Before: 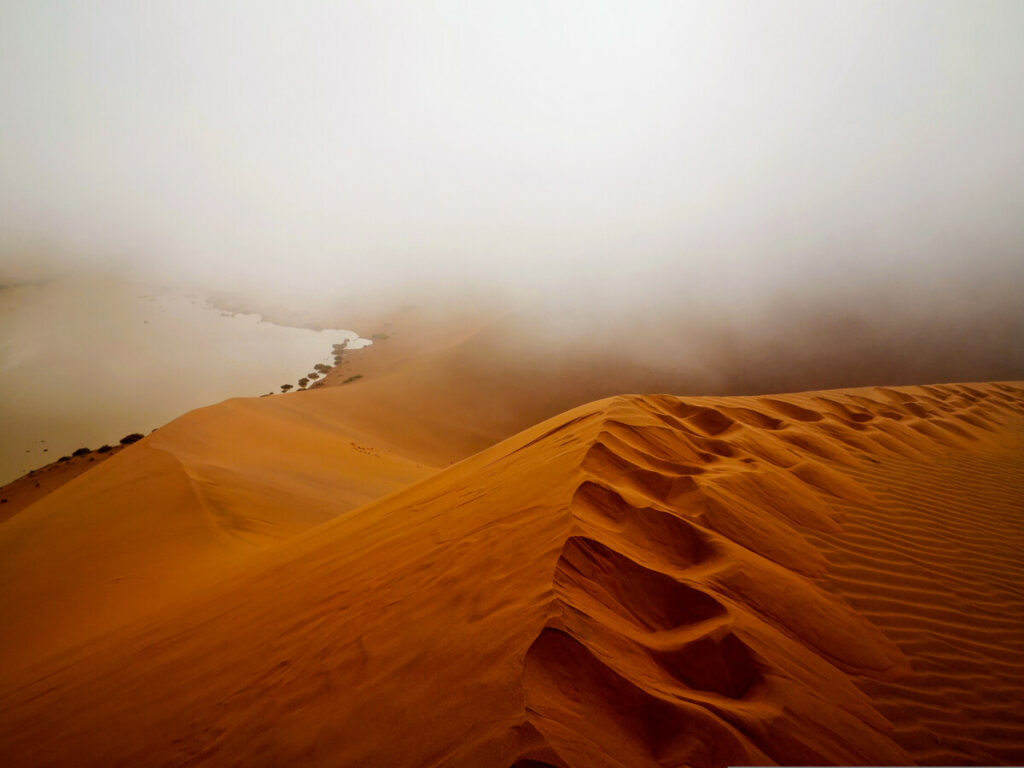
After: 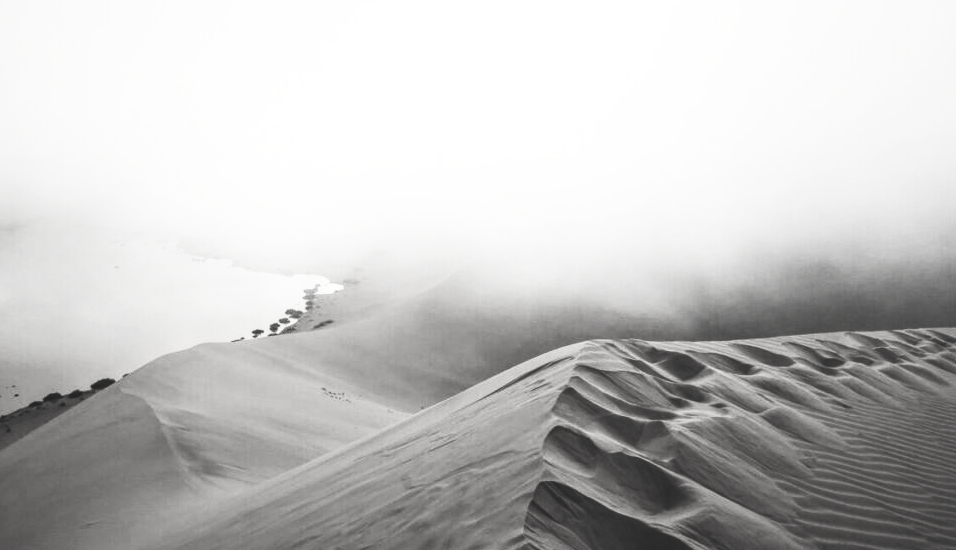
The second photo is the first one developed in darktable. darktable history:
exposure: black level correction -0.016, compensate exposure bias true, compensate highlight preservation false
crop: left 2.86%, top 7.25%, right 3.436%, bottom 20.255%
contrast brightness saturation: contrast 0.541, brightness 0.469, saturation -0.988
local contrast: on, module defaults
velvia: on, module defaults
